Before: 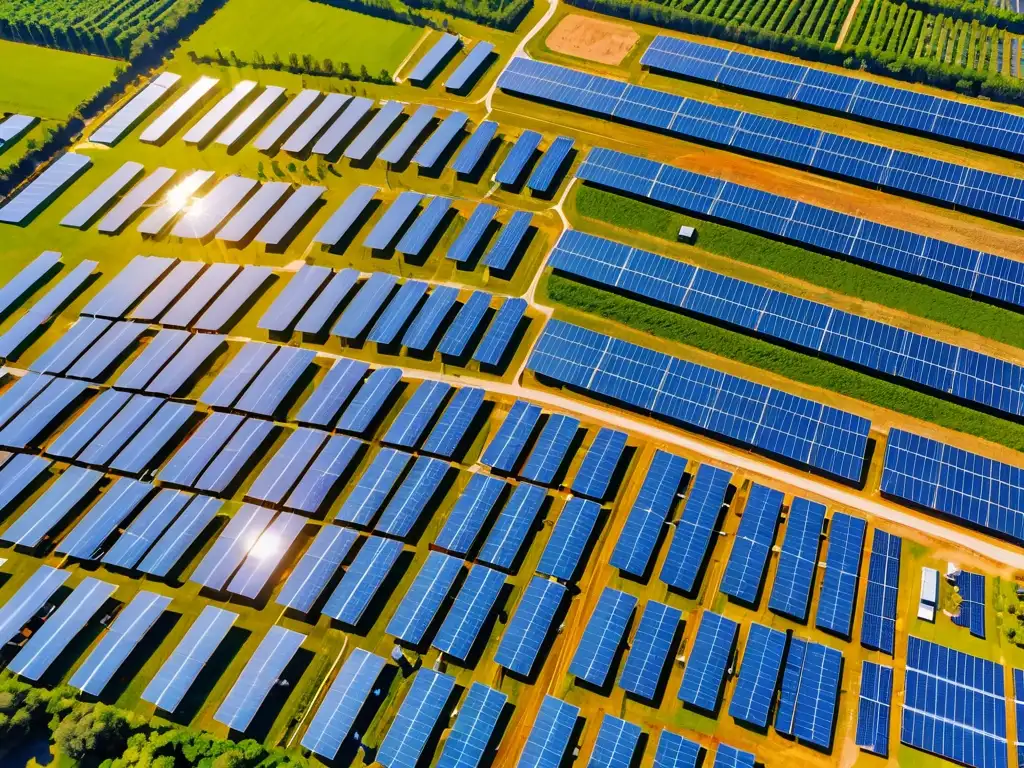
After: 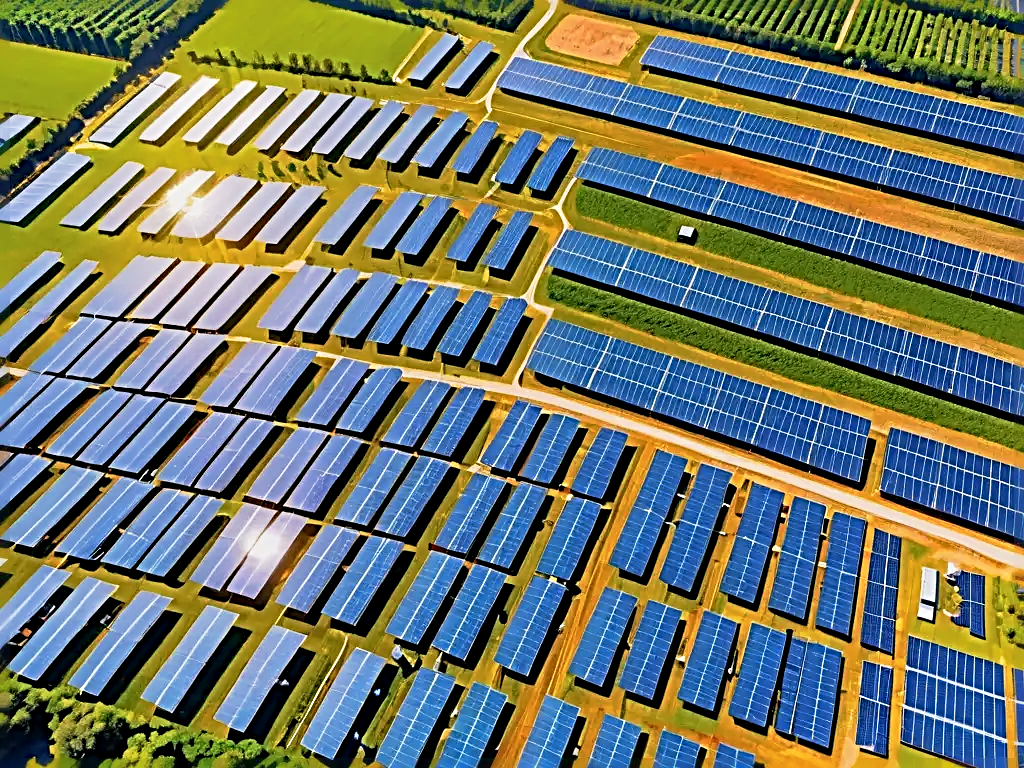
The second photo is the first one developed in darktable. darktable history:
tone curve: curves: ch0 [(0.013, 0) (0.061, 0.068) (0.239, 0.256) (0.502, 0.505) (0.683, 0.676) (0.761, 0.773) (0.858, 0.858) (0.987, 0.945)]; ch1 [(0, 0) (0.172, 0.123) (0.304, 0.267) (0.414, 0.395) (0.472, 0.473) (0.502, 0.508) (0.521, 0.528) (0.583, 0.595) (0.654, 0.673) (0.728, 0.761) (1, 1)]; ch2 [(0, 0) (0.411, 0.424) (0.485, 0.476) (0.502, 0.502) (0.553, 0.557) (0.57, 0.576) (1, 1)], preserve colors none
sharpen: radius 3.687, amount 0.918
